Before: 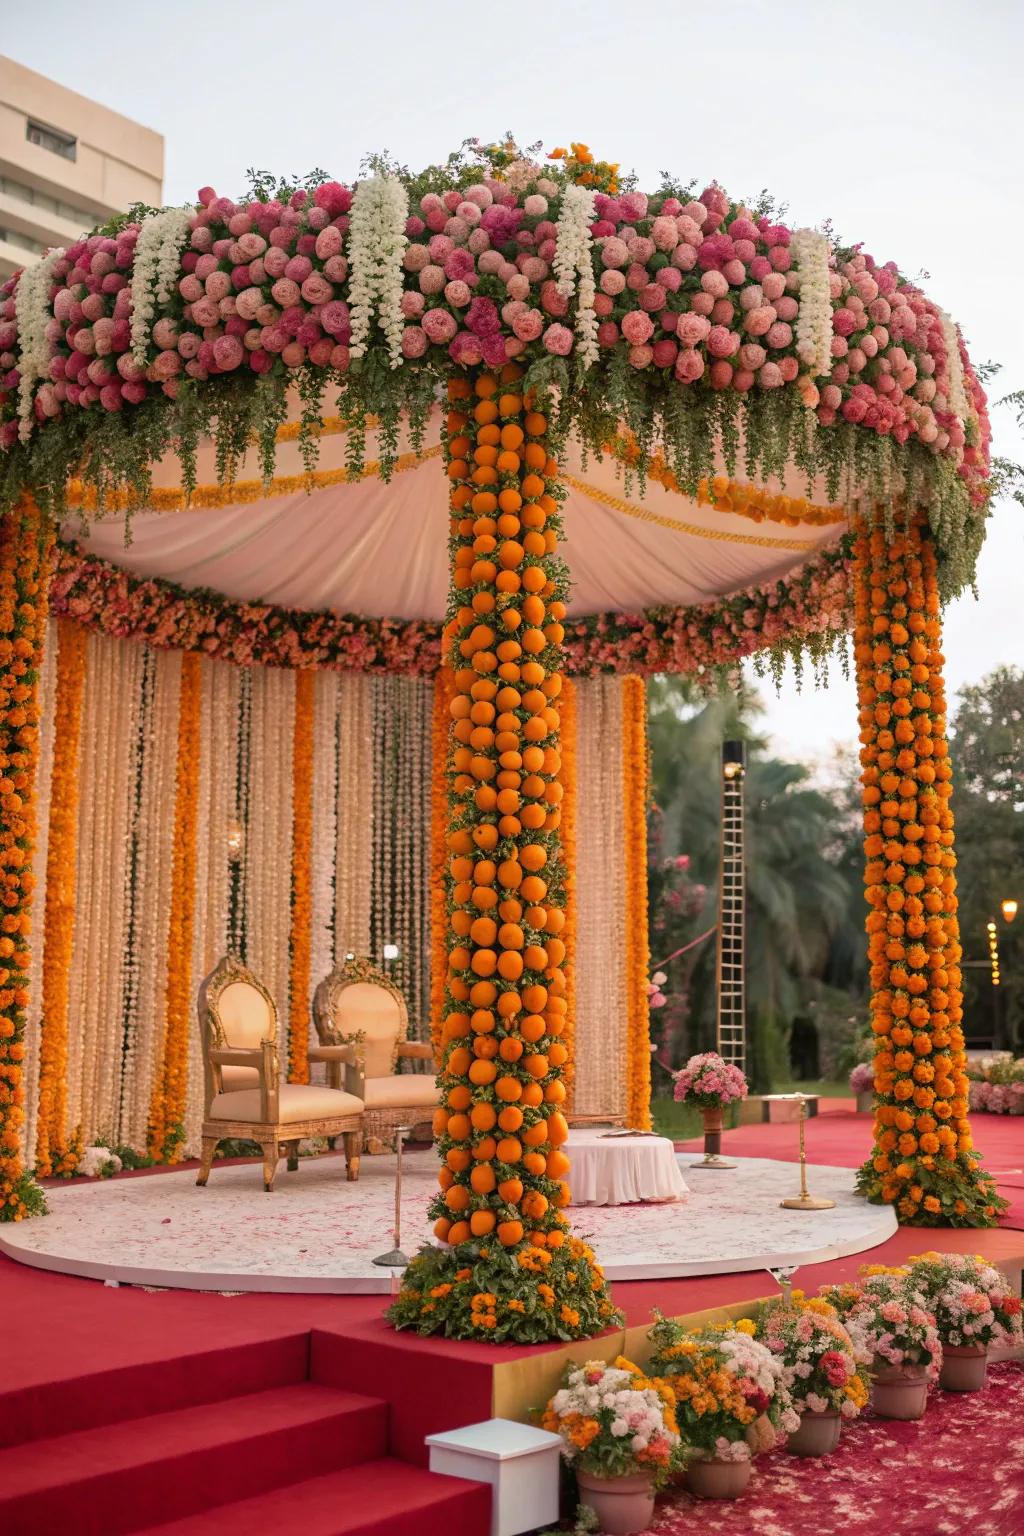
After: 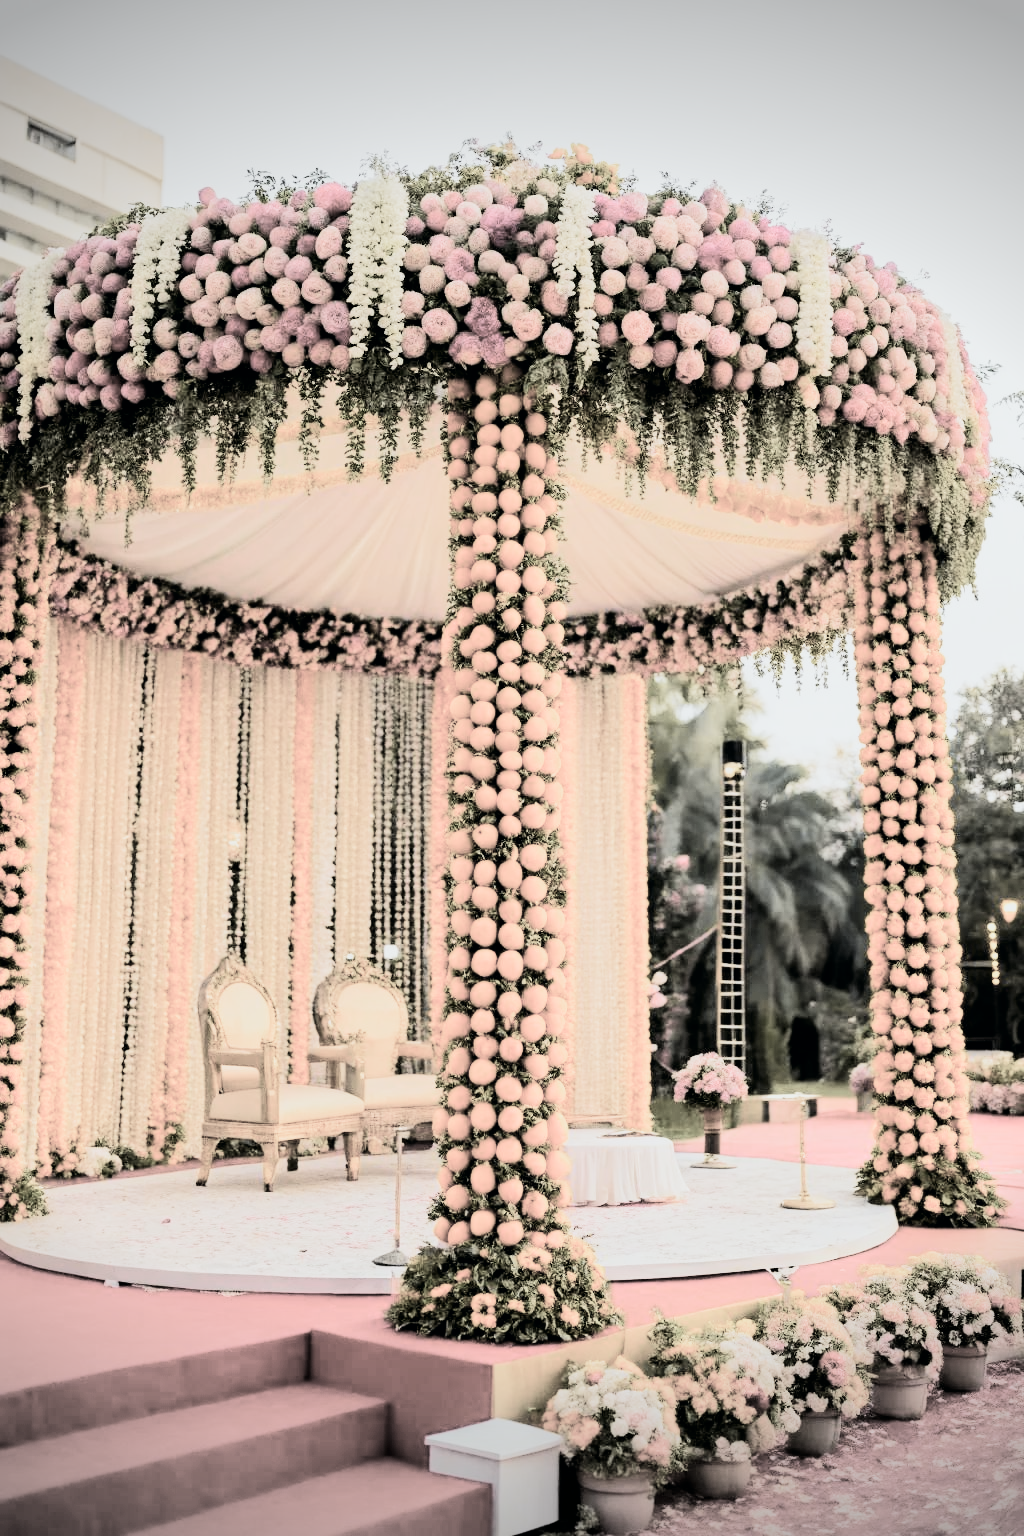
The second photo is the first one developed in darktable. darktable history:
exposure: exposure 0.659 EV, compensate highlight preservation false
filmic rgb: black relative exposure -5.09 EV, white relative exposure 3.96 EV, hardness 2.89, contrast 1.393, highlights saturation mix -30.77%, color science v5 (2021), contrast in shadows safe, contrast in highlights safe
vignetting: fall-off start 89.28%, fall-off radius 44.43%, width/height ratio 1.168
tone curve: curves: ch0 [(0, 0) (0.037, 0.011) (0.135, 0.093) (0.266, 0.281) (0.461, 0.555) (0.581, 0.716) (0.675, 0.793) (0.767, 0.849) (0.91, 0.924) (1, 0.979)]; ch1 [(0, 0) (0.292, 0.278) (0.419, 0.423) (0.493, 0.492) (0.506, 0.5) (0.534, 0.529) (0.562, 0.562) (0.641, 0.663) (0.754, 0.76) (1, 1)]; ch2 [(0, 0) (0.294, 0.3) (0.361, 0.372) (0.429, 0.445) (0.478, 0.486) (0.502, 0.498) (0.518, 0.522) (0.531, 0.549) (0.561, 0.579) (0.64, 0.645) (0.7, 0.7) (0.861, 0.808) (1, 0.951)], color space Lab, independent channels, preserve colors none
